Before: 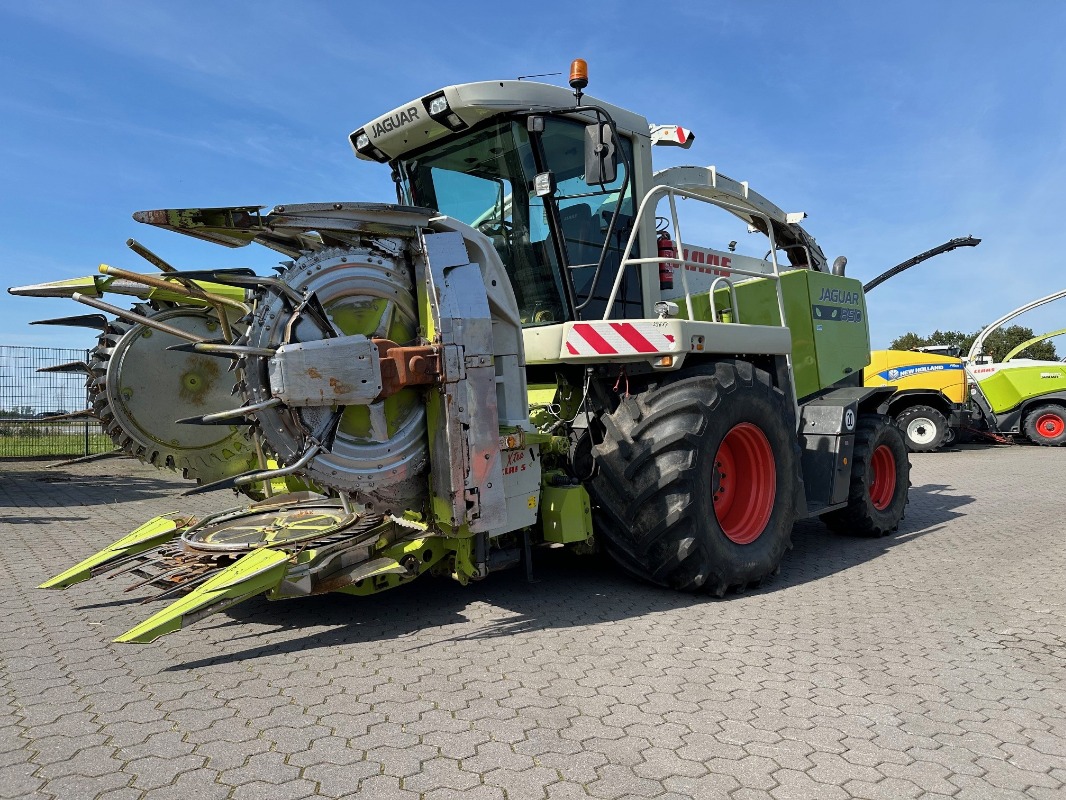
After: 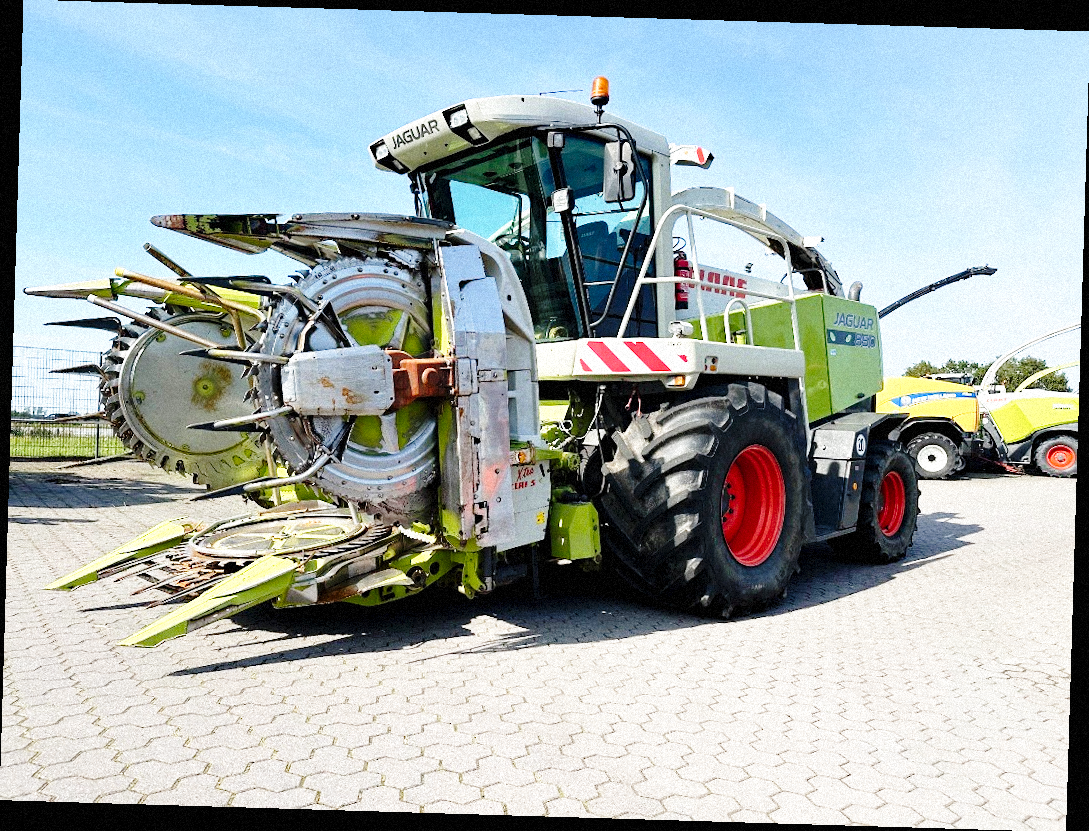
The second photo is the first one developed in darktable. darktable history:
base curve: curves: ch0 [(0, 0) (0.028, 0.03) (0.105, 0.232) (0.387, 0.748) (0.754, 0.968) (1, 1)], fusion 1, exposure shift 0.576, preserve colors none
grain: mid-tones bias 0%
exposure: black level correction 0.001, exposure 0.191 EV, compensate highlight preservation false
color balance rgb: on, module defaults
rotate and perspective: rotation 1.72°, automatic cropping off
